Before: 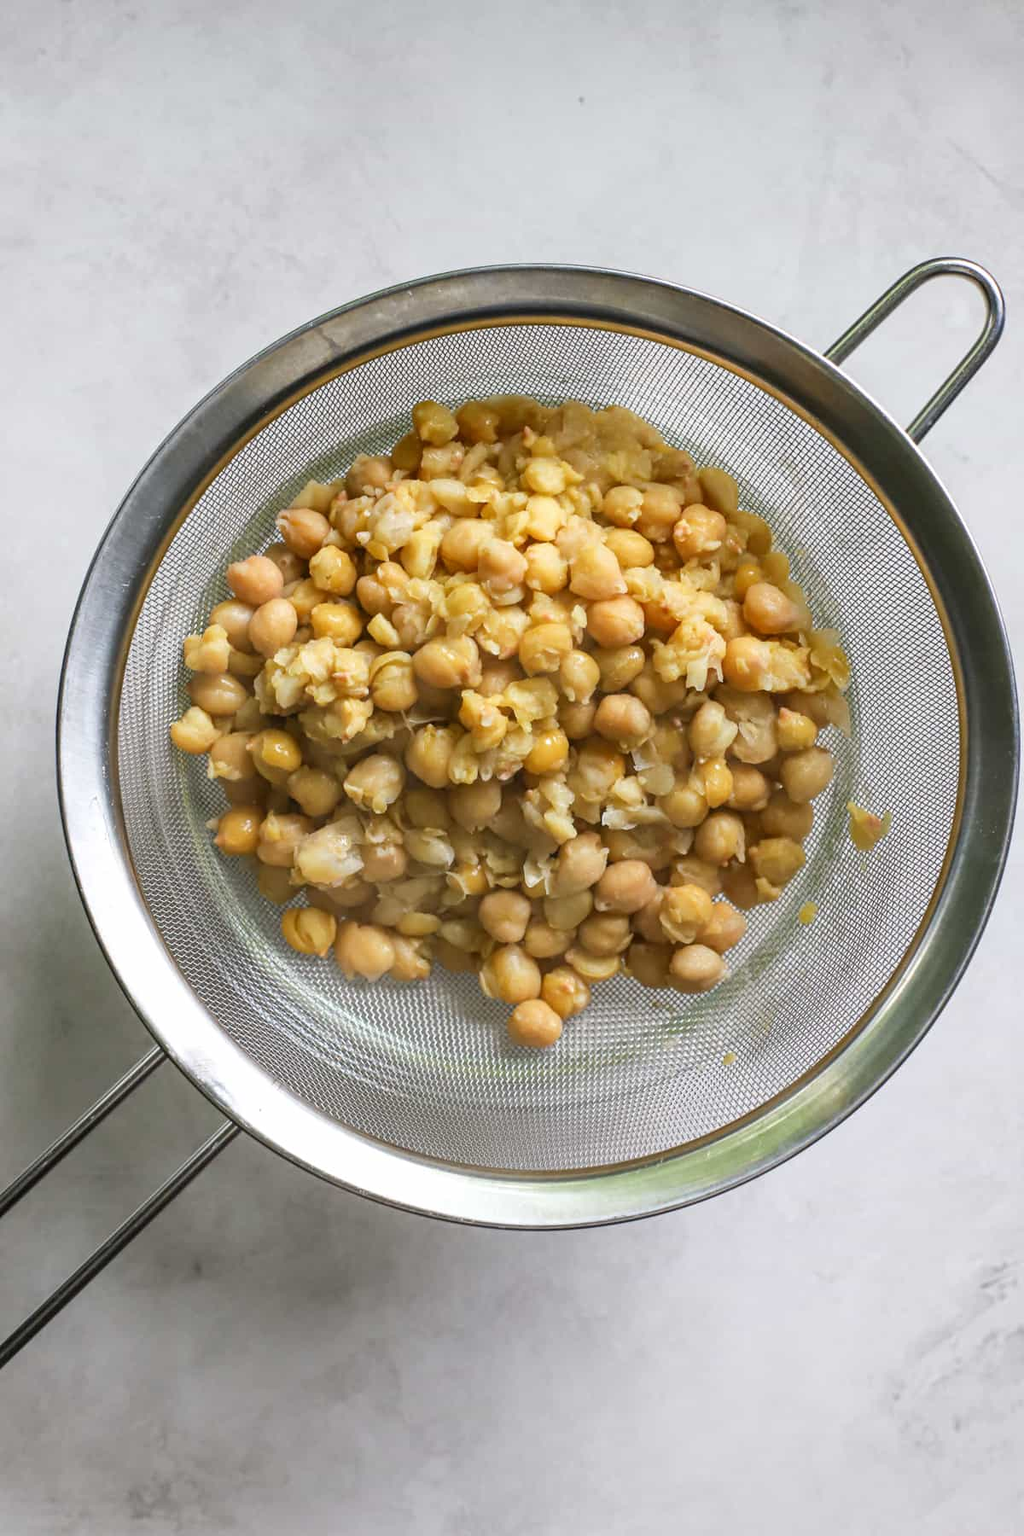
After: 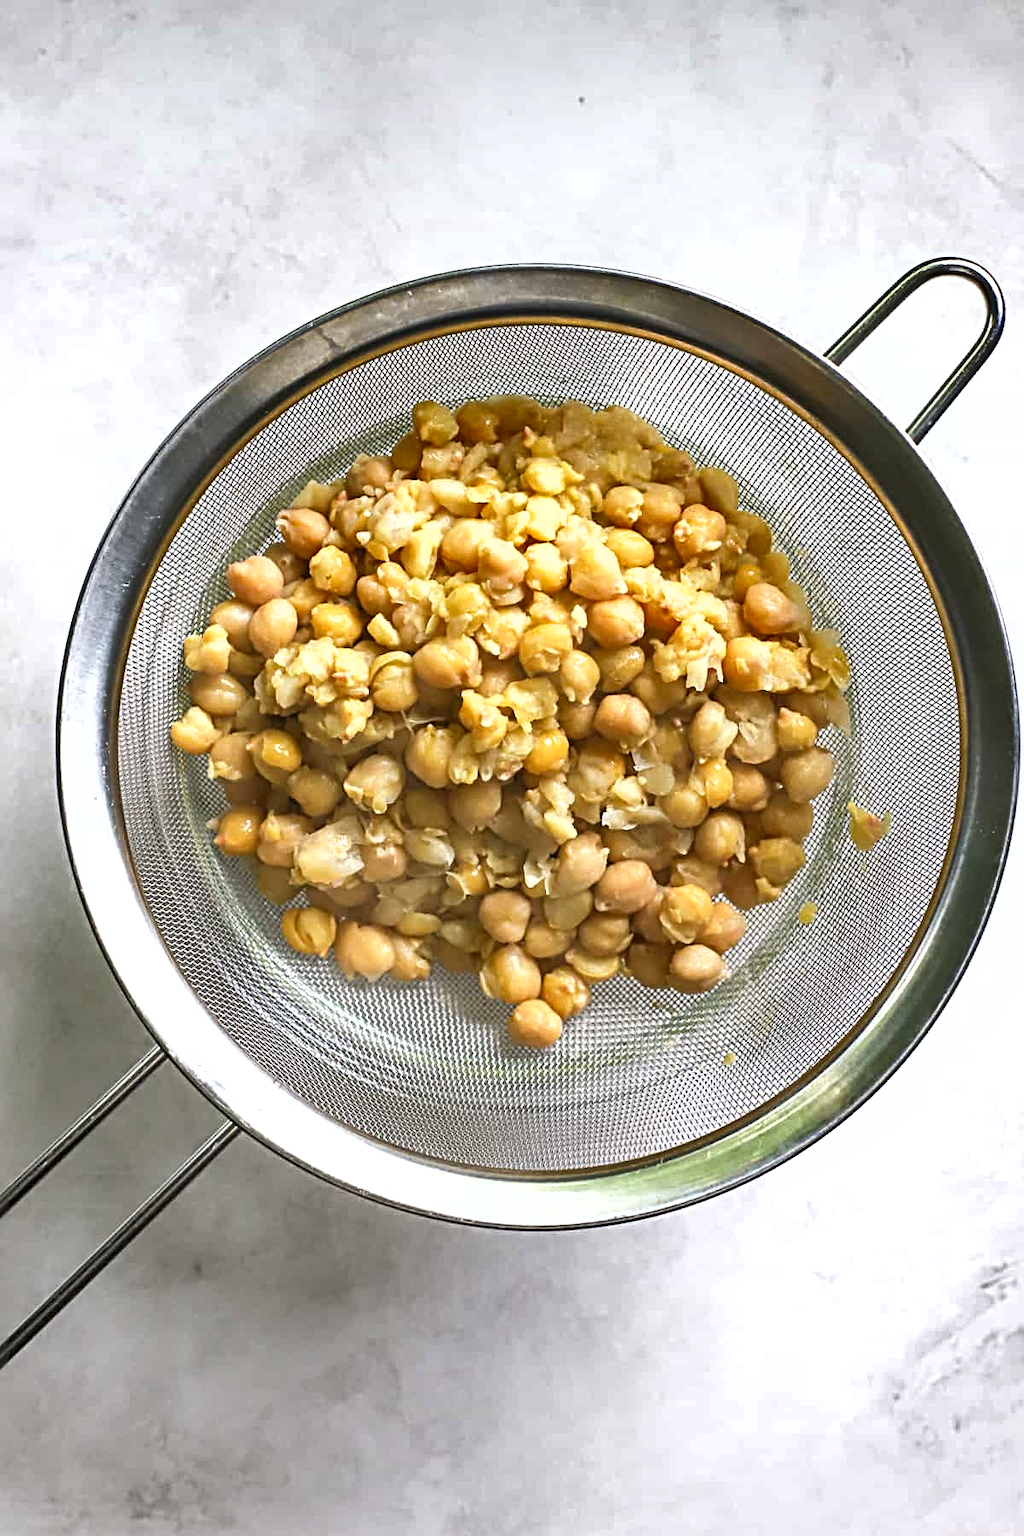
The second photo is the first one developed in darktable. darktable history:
shadows and highlights: low approximation 0.01, soften with gaussian
sharpen: radius 4
exposure: black level correction 0, exposure 0.5 EV, compensate highlight preservation false
